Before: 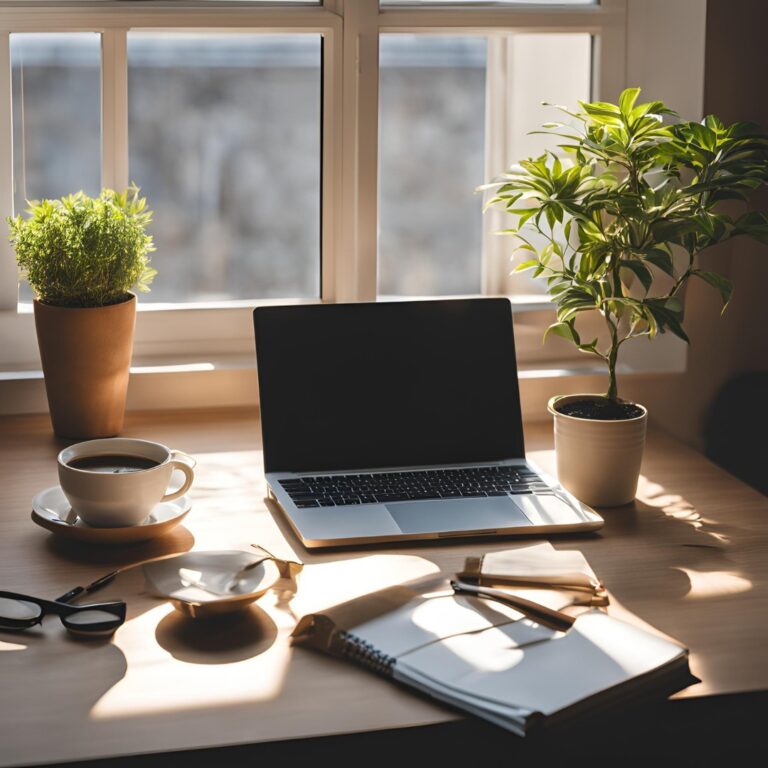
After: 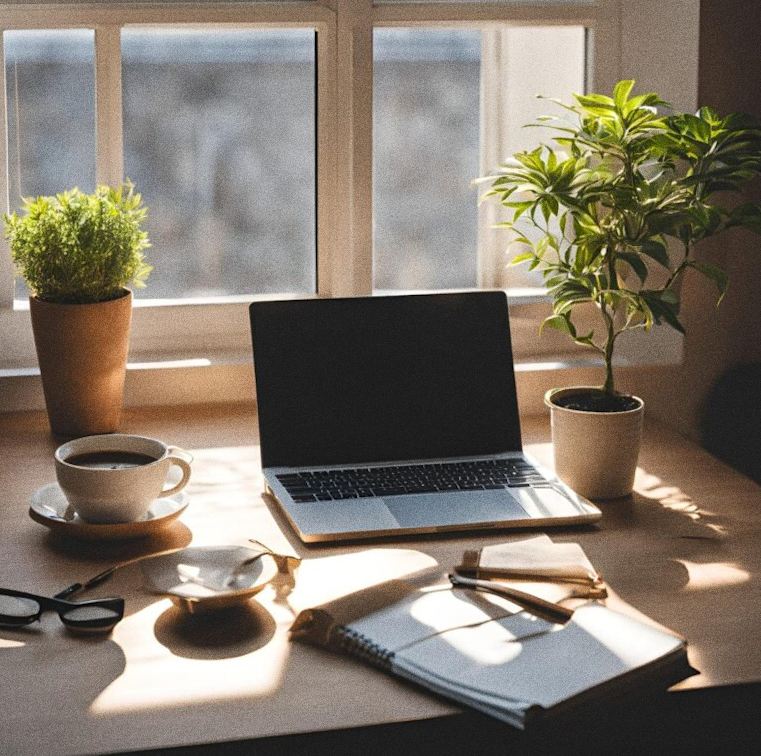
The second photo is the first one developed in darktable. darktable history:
grain: coarseness 9.61 ISO, strength 35.62%
rotate and perspective: rotation -0.45°, automatic cropping original format, crop left 0.008, crop right 0.992, crop top 0.012, crop bottom 0.988
